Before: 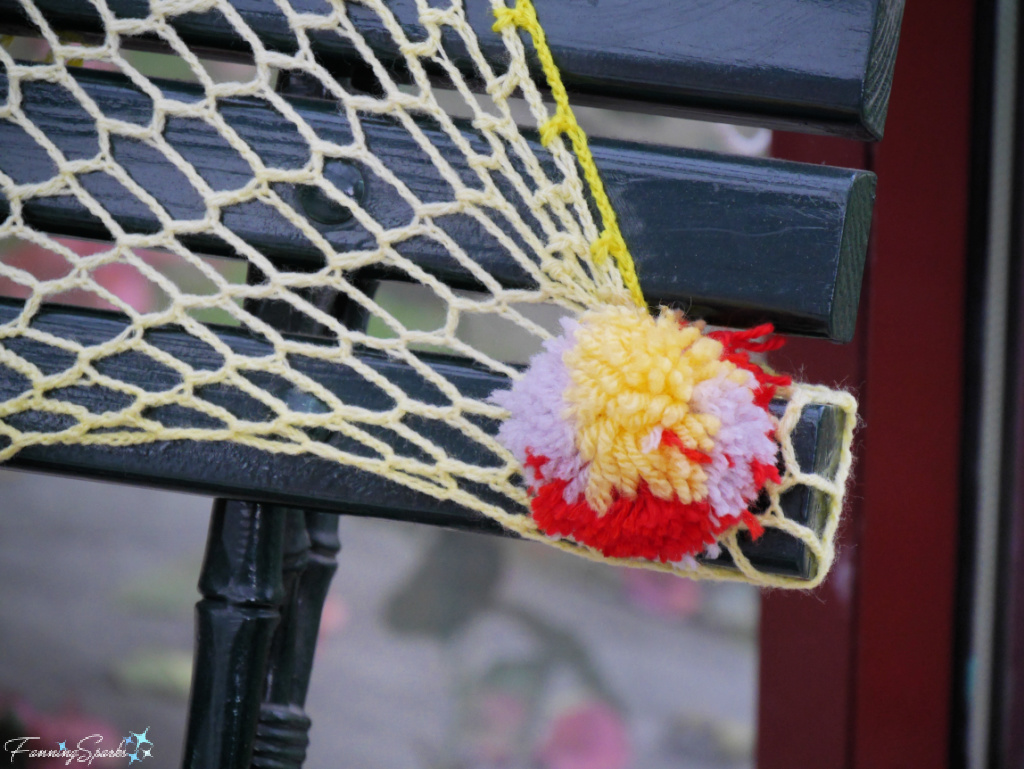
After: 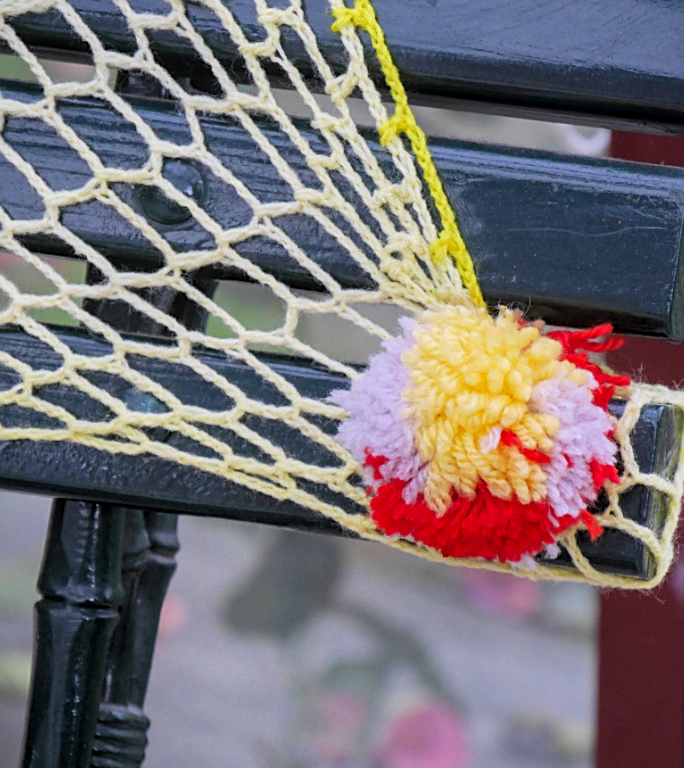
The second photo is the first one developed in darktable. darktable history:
local contrast: on, module defaults
sharpen: on, module defaults
contrast brightness saturation: contrast 0.033, brightness 0.064, saturation 0.129
crop and rotate: left 15.77%, right 17.335%
